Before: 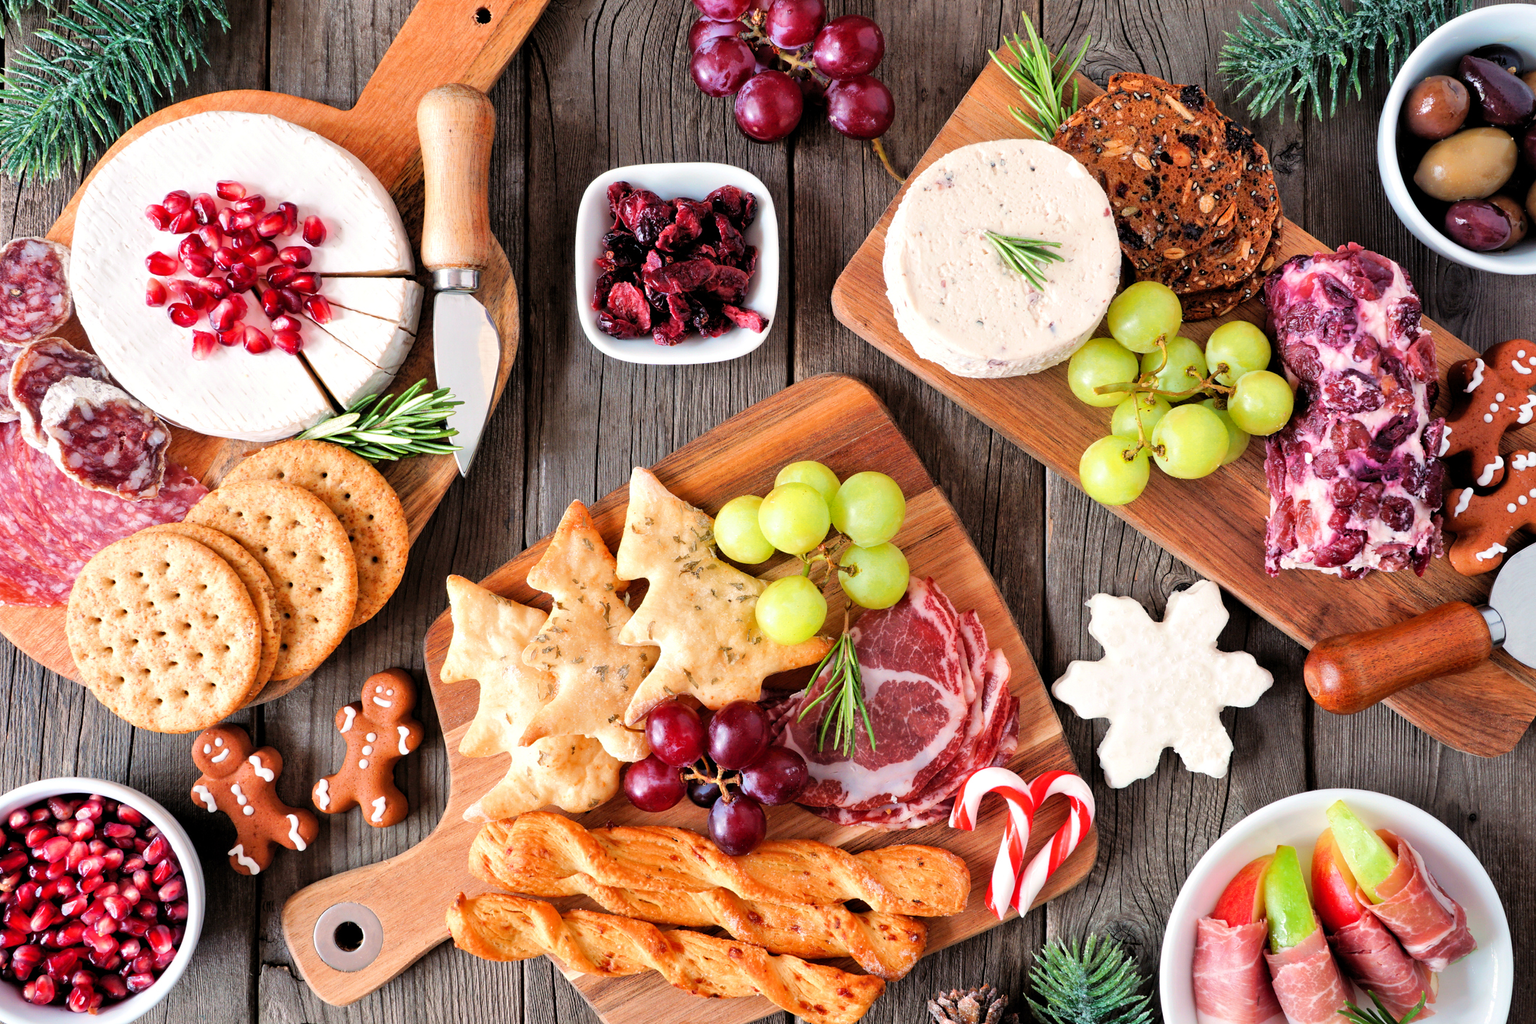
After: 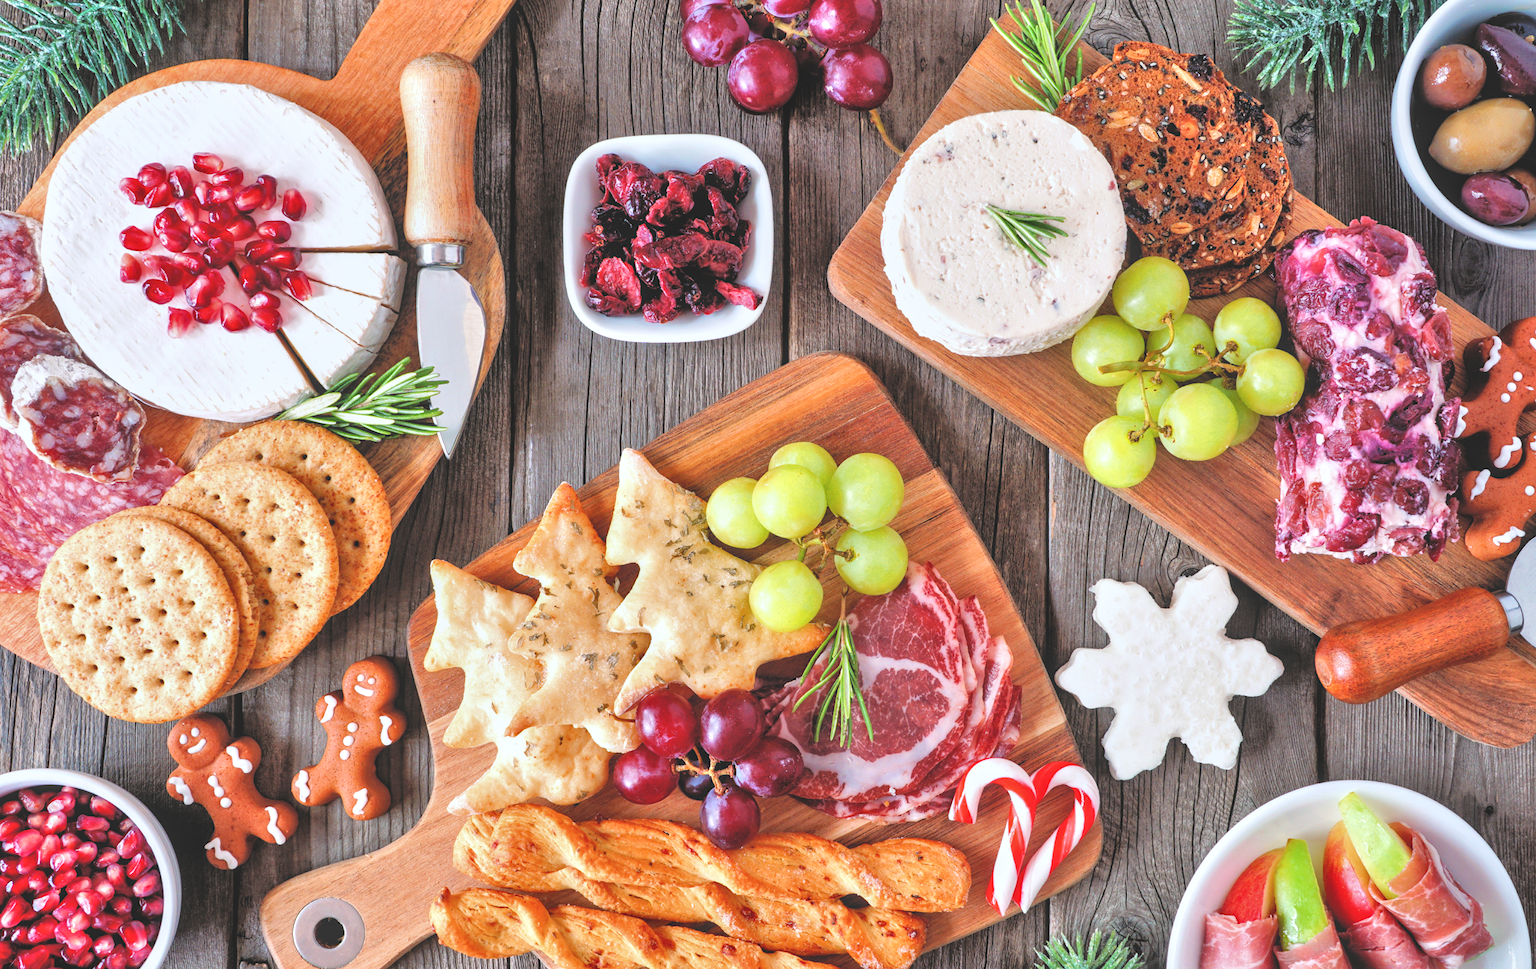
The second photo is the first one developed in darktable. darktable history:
exposure: black level correction -0.014, exposure -0.193 EV, compensate highlight preservation false
white balance: red 0.967, blue 1.049
crop: left 1.964%, top 3.251%, right 1.122%, bottom 4.933%
local contrast: on, module defaults
tone equalizer: -7 EV 0.15 EV, -6 EV 0.6 EV, -5 EV 1.15 EV, -4 EV 1.33 EV, -3 EV 1.15 EV, -2 EV 0.6 EV, -1 EV 0.15 EV, mask exposure compensation -0.5 EV
